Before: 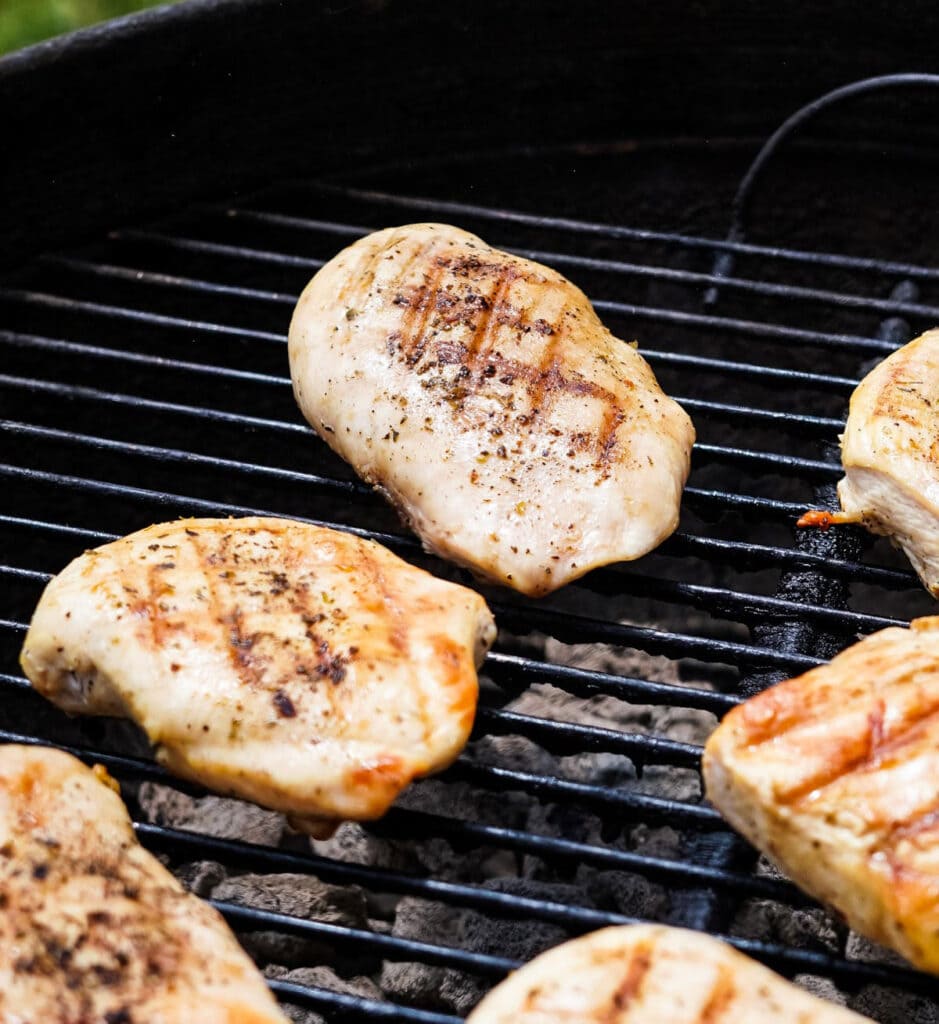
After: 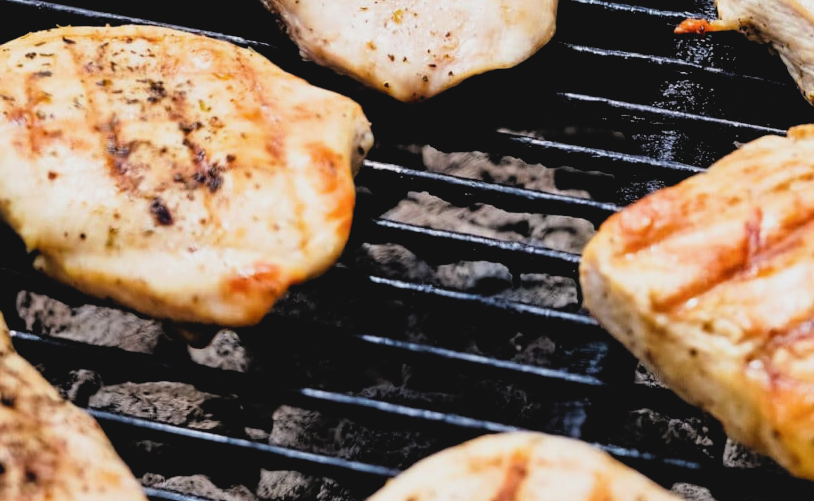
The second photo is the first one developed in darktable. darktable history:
filmic rgb: black relative exposure -3.72 EV, white relative exposure 2.77 EV, dynamic range scaling -5.32%, hardness 3.03
crop and rotate: left 13.306%, top 48.129%, bottom 2.928%
contrast brightness saturation: contrast -0.11
